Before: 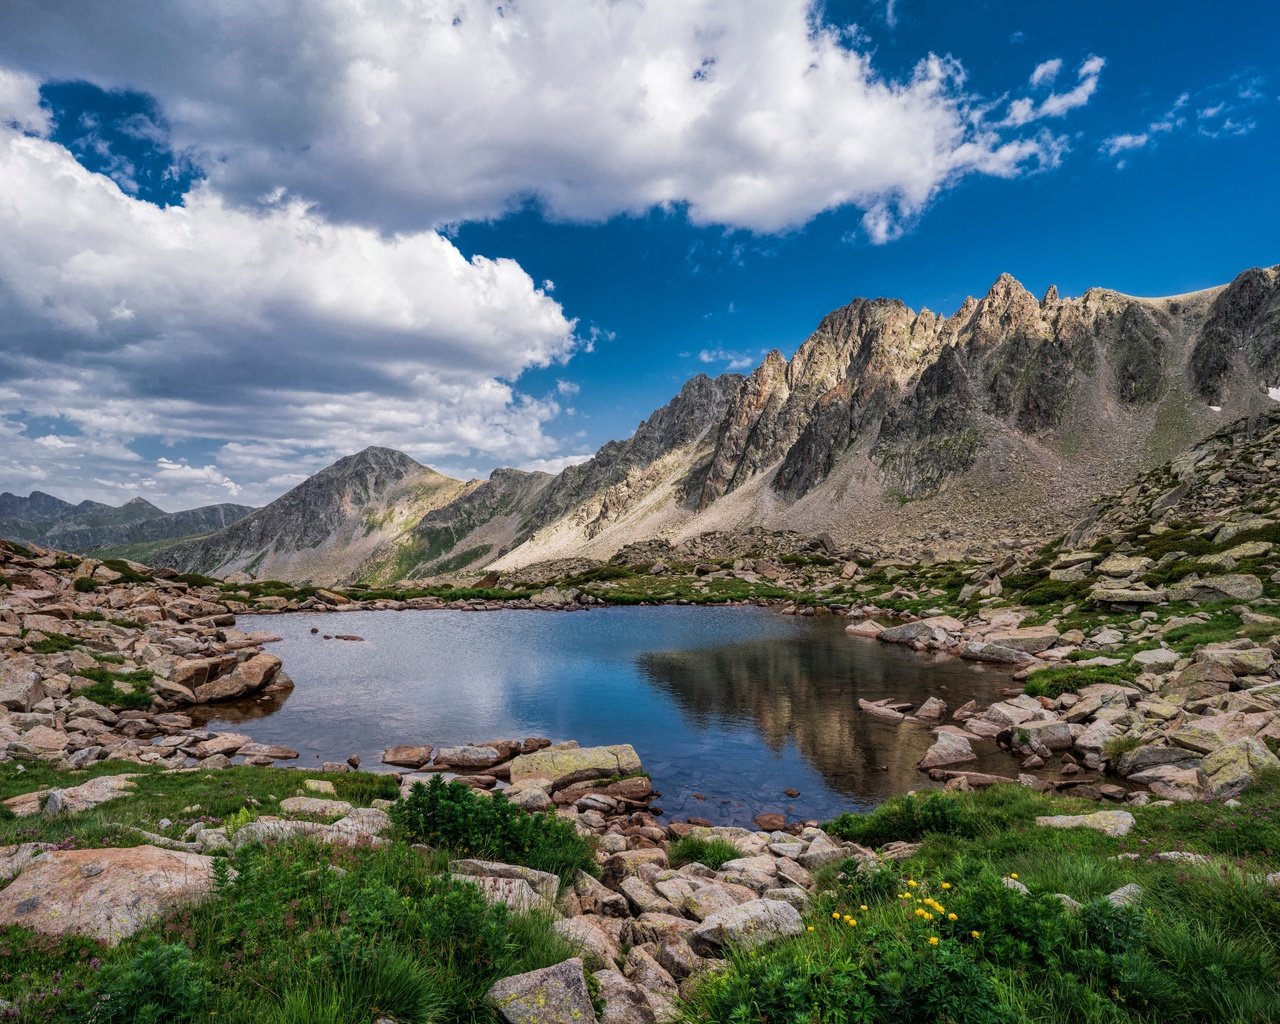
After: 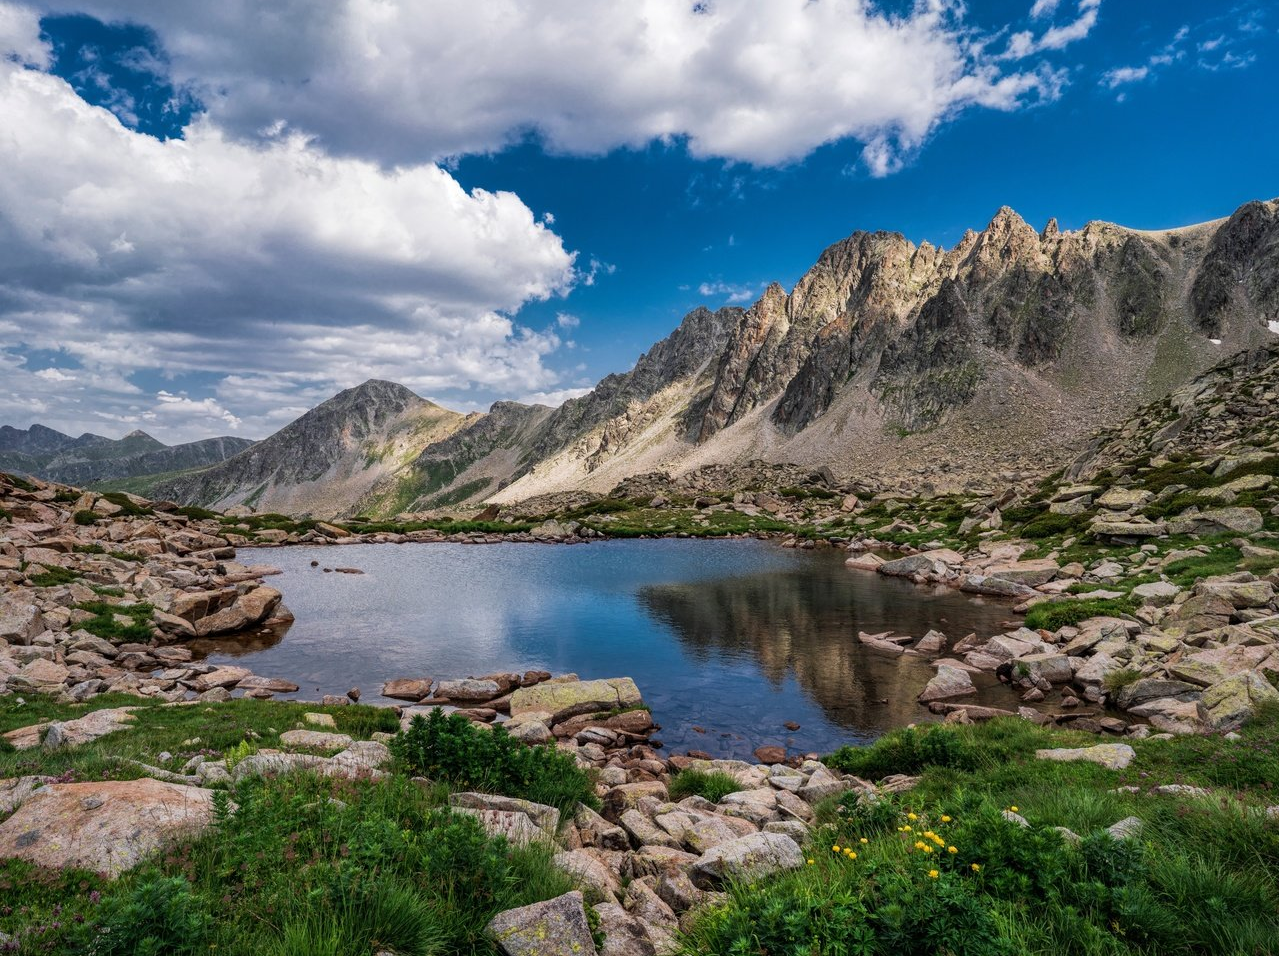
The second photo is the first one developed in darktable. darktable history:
crop and rotate: top 6.55%
